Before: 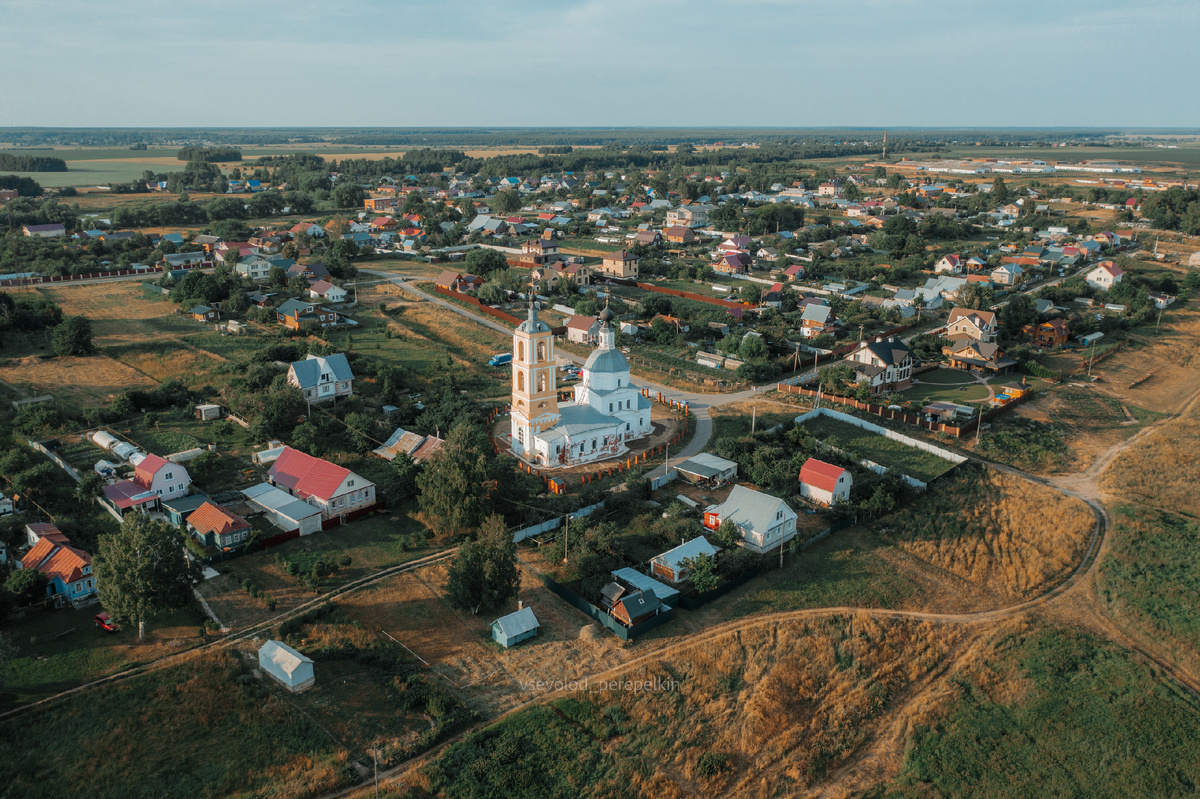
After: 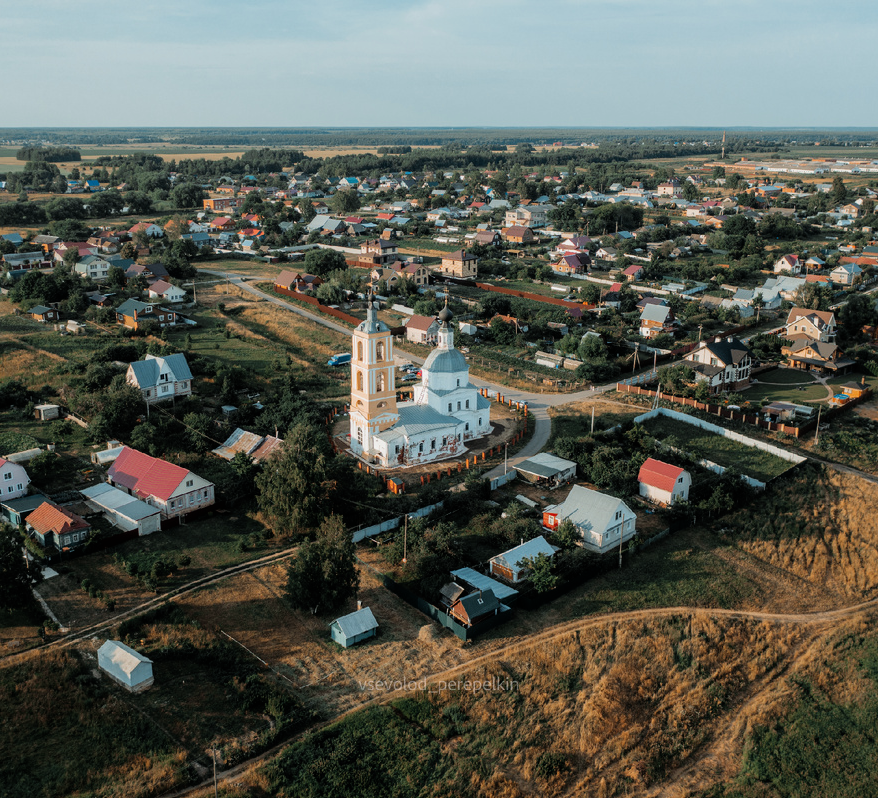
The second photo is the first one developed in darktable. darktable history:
crop: left 13.443%, right 13.31%
filmic rgb: black relative exposure -8.07 EV, white relative exposure 3 EV, hardness 5.35, contrast 1.25
